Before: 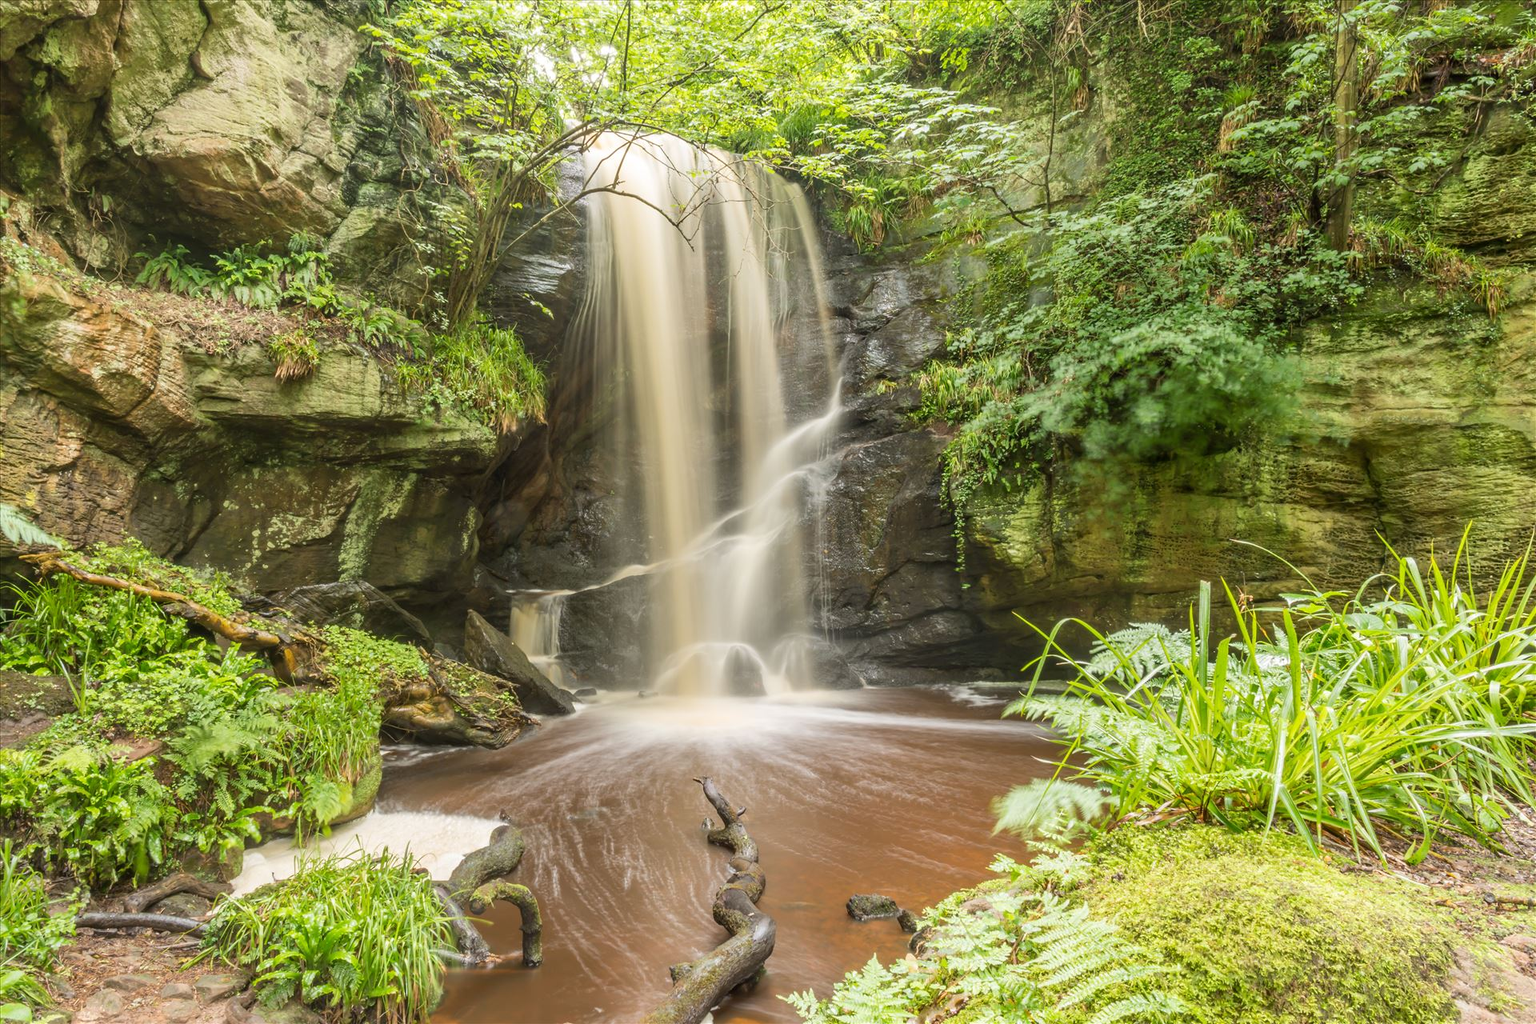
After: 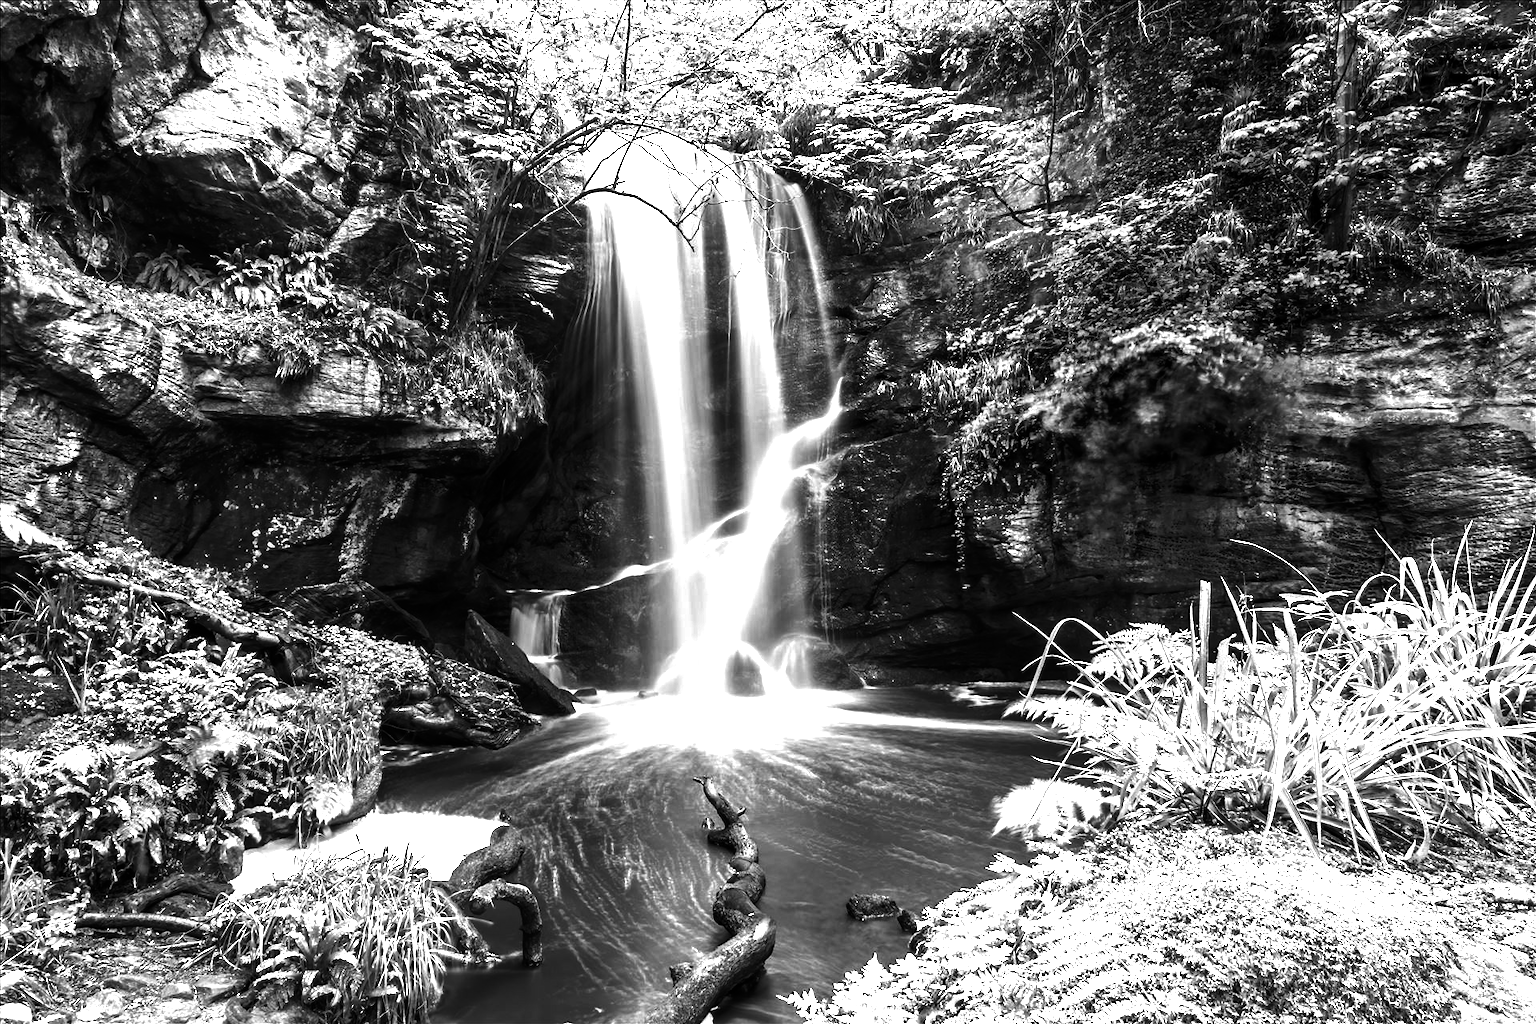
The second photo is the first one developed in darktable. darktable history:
contrast brightness saturation: contrast 0.02, brightness -1, saturation -1
color balance rgb: linear chroma grading › global chroma 15%, perceptual saturation grading › global saturation 30%
exposure: exposure 1 EV, compensate highlight preservation false
